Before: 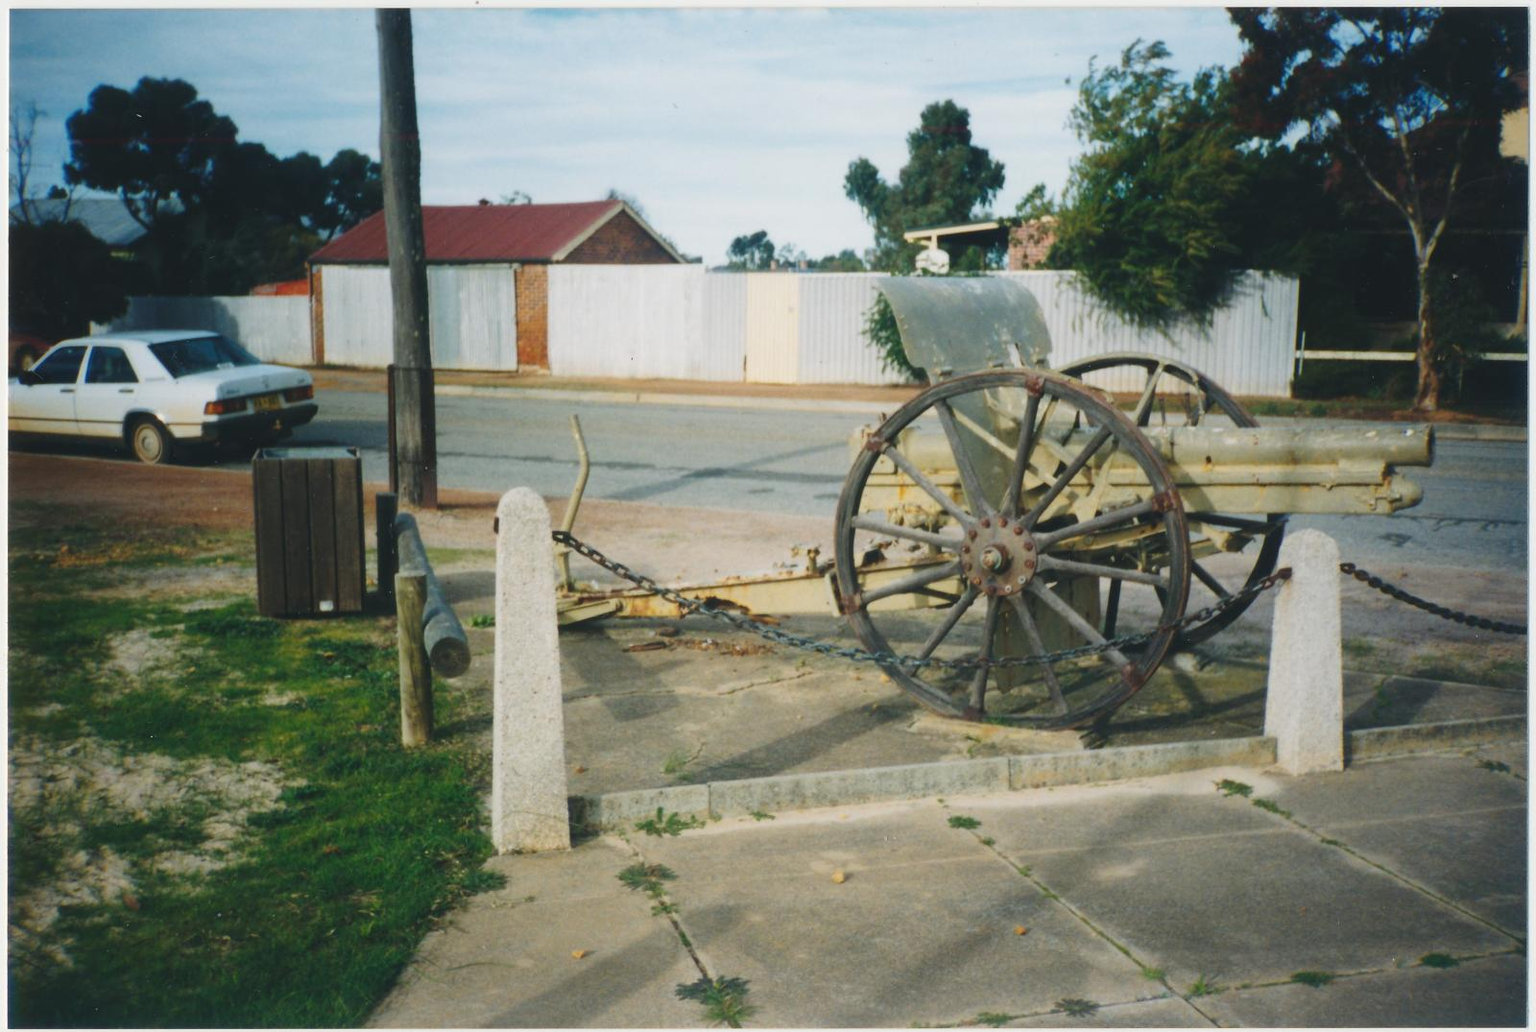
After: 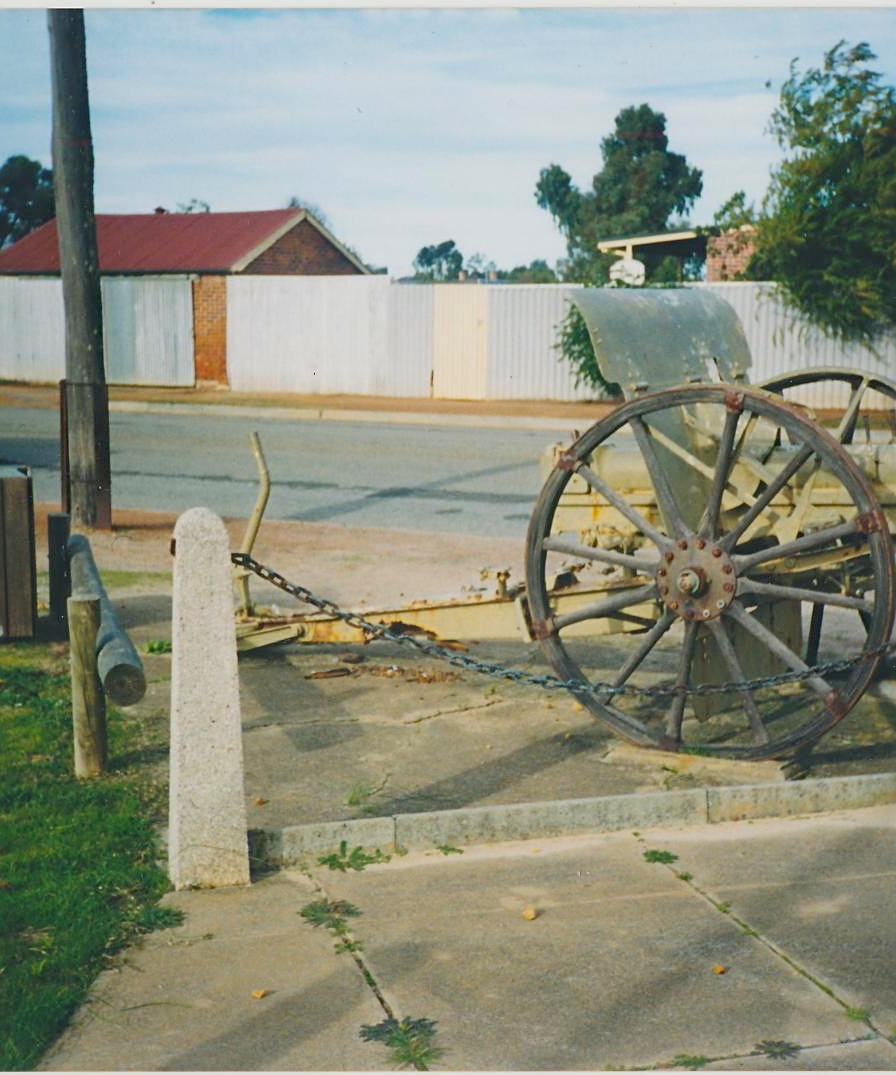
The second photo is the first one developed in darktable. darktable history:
sharpen: on, module defaults
haze removal: compatibility mode true, adaptive false
contrast brightness saturation: contrast -0.104, brightness 0.048, saturation 0.081
crop: left 21.553%, right 22.435%
